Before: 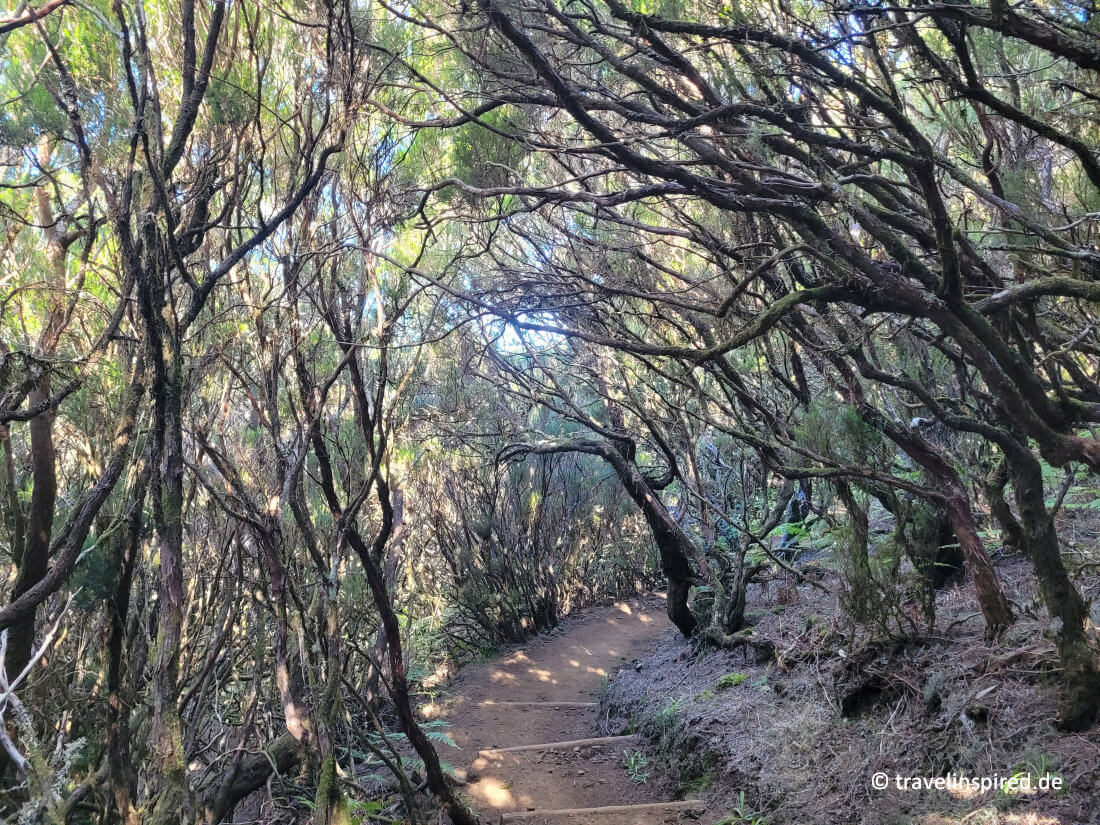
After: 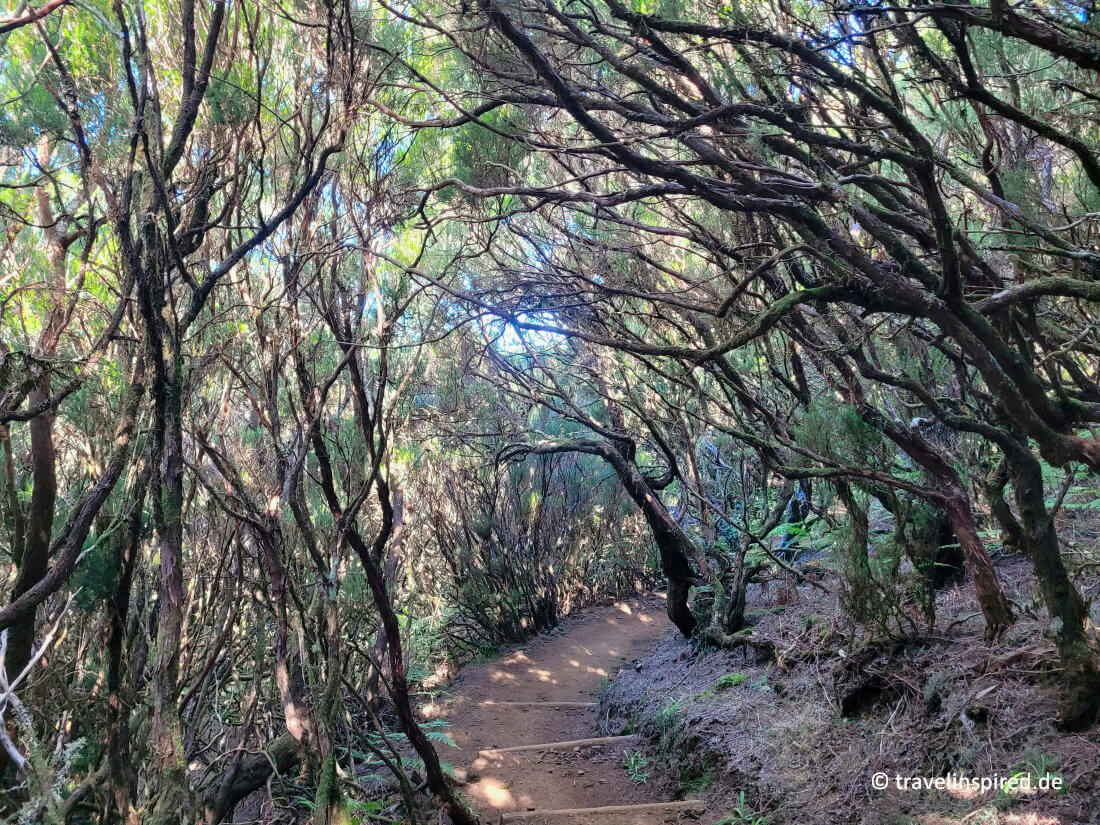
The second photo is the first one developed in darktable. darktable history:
tone curve: curves: ch0 [(0, 0) (0.059, 0.027) (0.162, 0.125) (0.304, 0.279) (0.547, 0.532) (0.828, 0.815) (1, 0.983)]; ch1 [(0, 0) (0.23, 0.166) (0.34, 0.308) (0.371, 0.337) (0.429, 0.411) (0.477, 0.462) (0.499, 0.498) (0.529, 0.537) (0.559, 0.582) (0.743, 0.798) (1, 1)]; ch2 [(0, 0) (0.431, 0.414) (0.498, 0.503) (0.524, 0.528) (0.568, 0.546) (0.6, 0.597) (0.634, 0.645) (0.728, 0.742) (1, 1)], color space Lab, independent channels, preserve colors none
